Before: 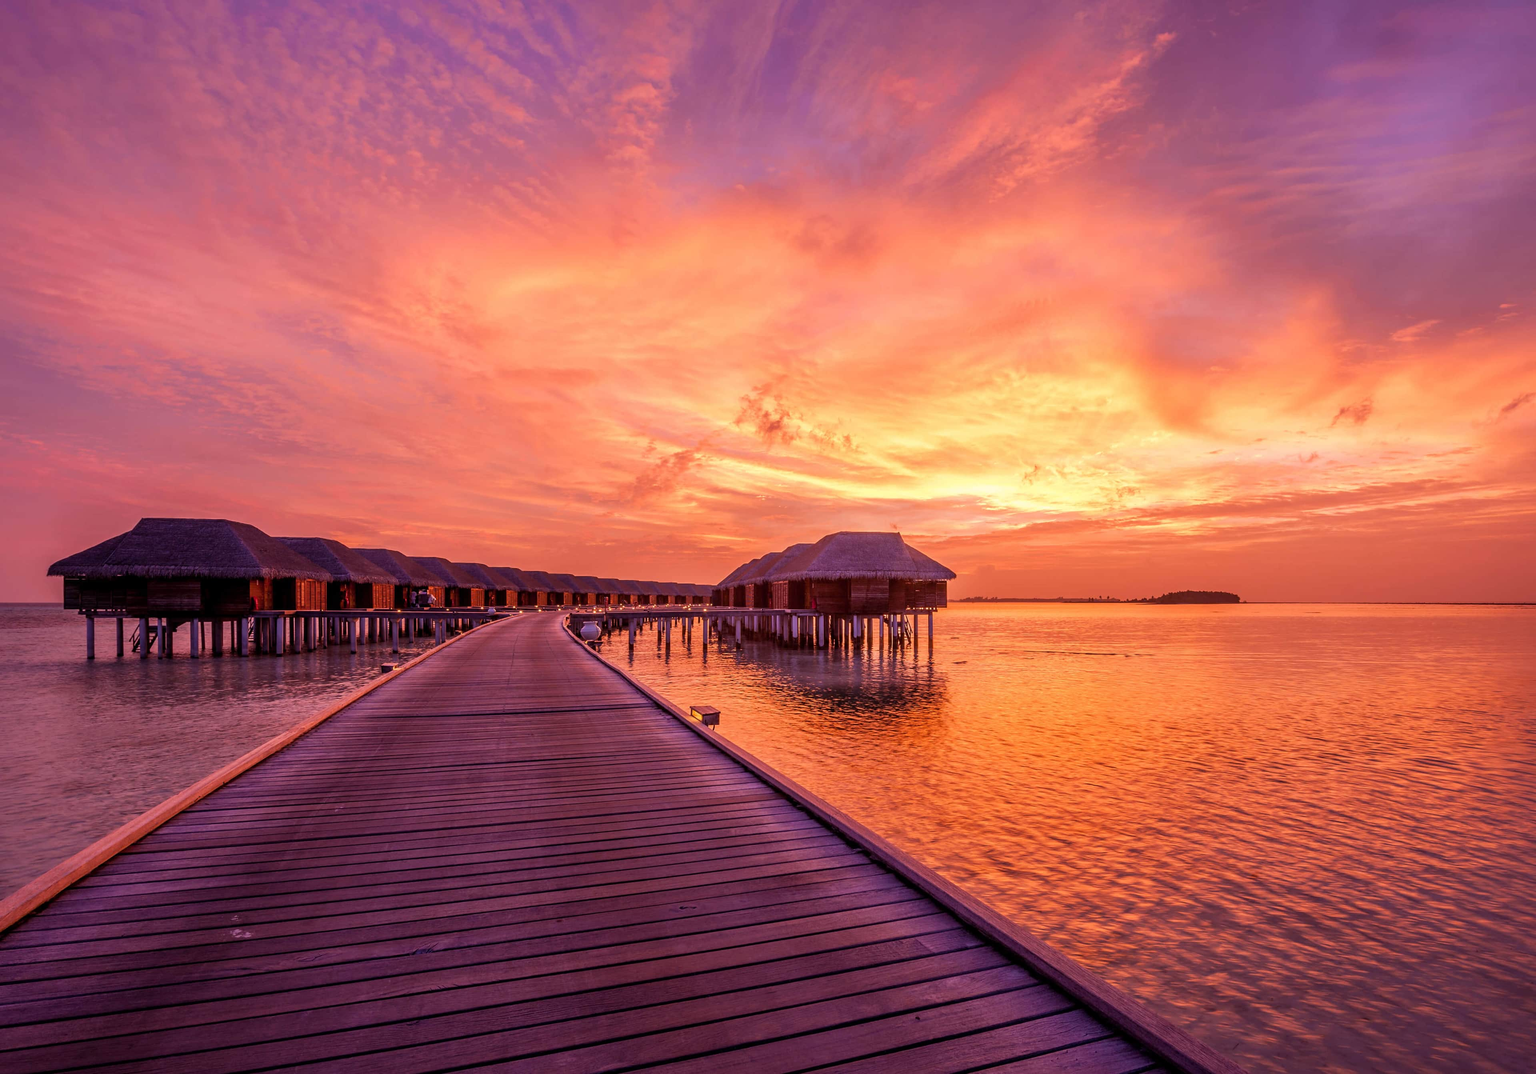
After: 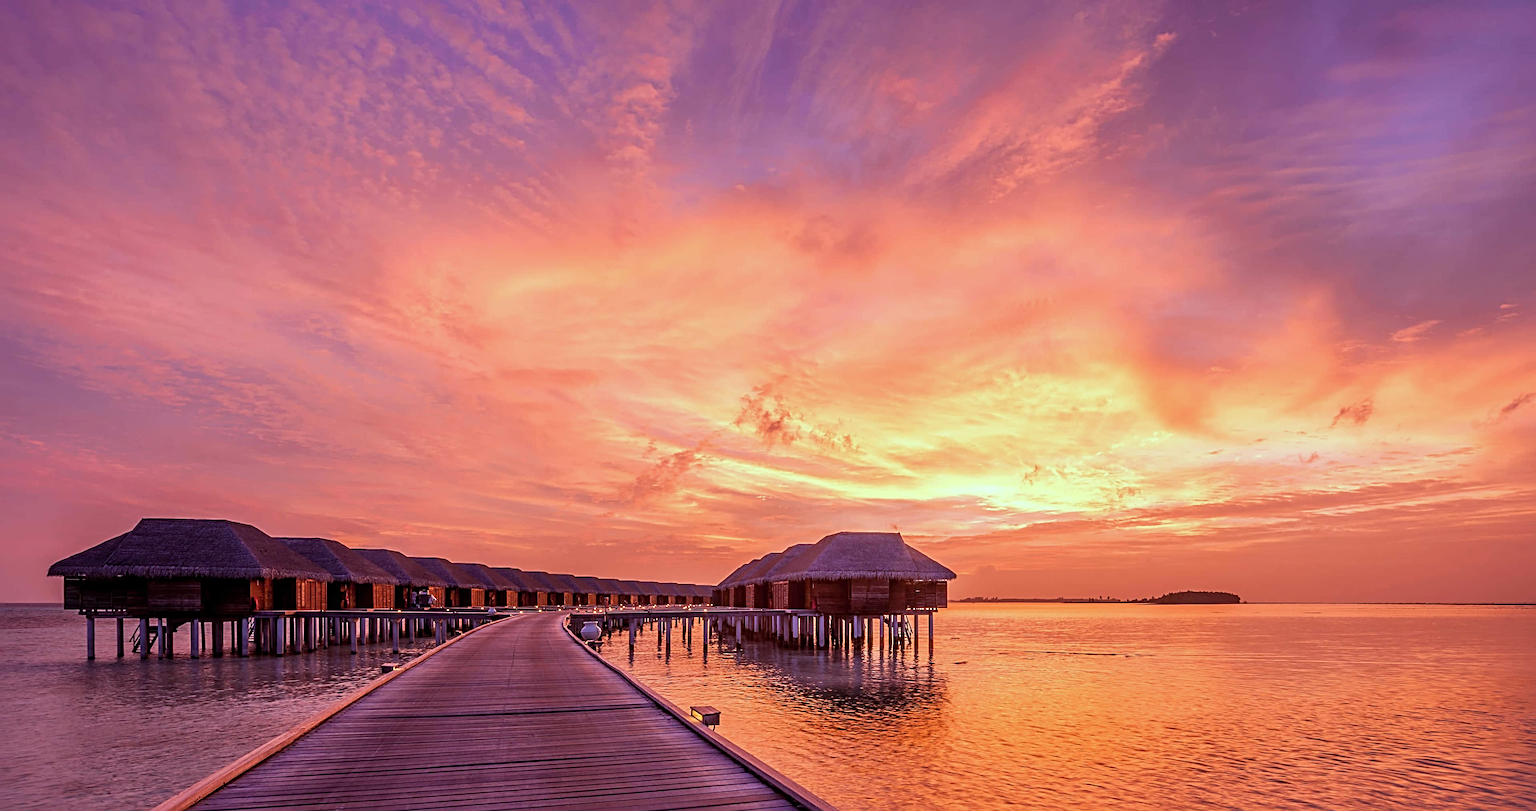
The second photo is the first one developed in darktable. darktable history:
sharpen: radius 4.891
exposure: exposure 0.014 EV, compensate exposure bias true, compensate highlight preservation false
color correction: highlights a* -10.05, highlights b* -10.13
crop: bottom 24.398%
